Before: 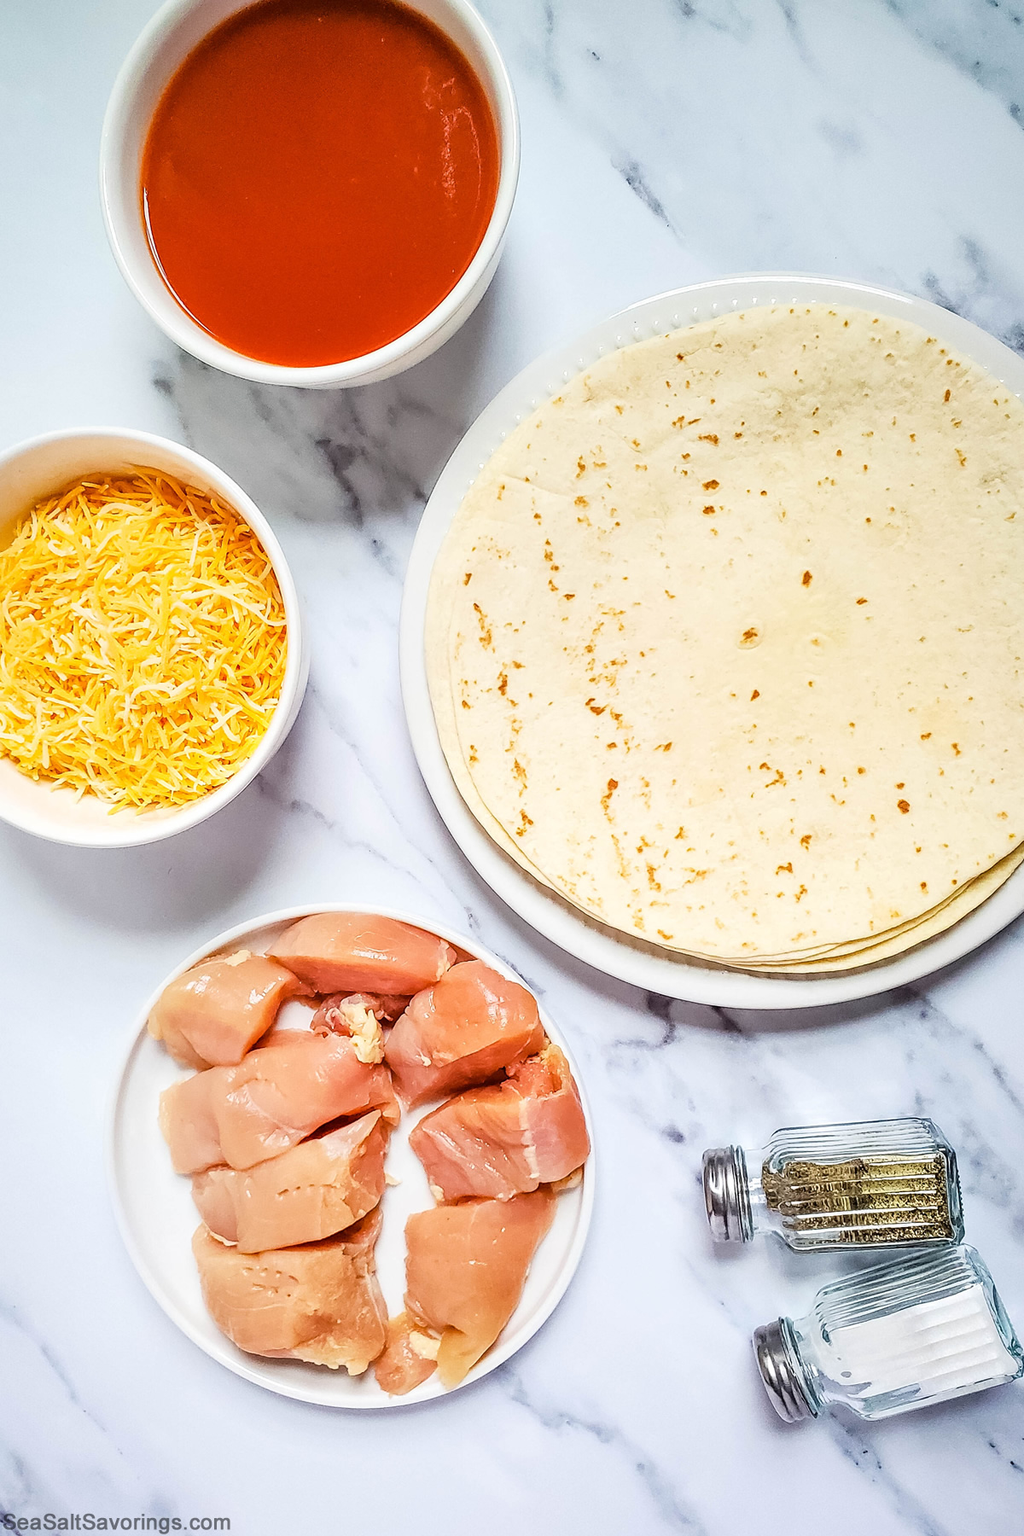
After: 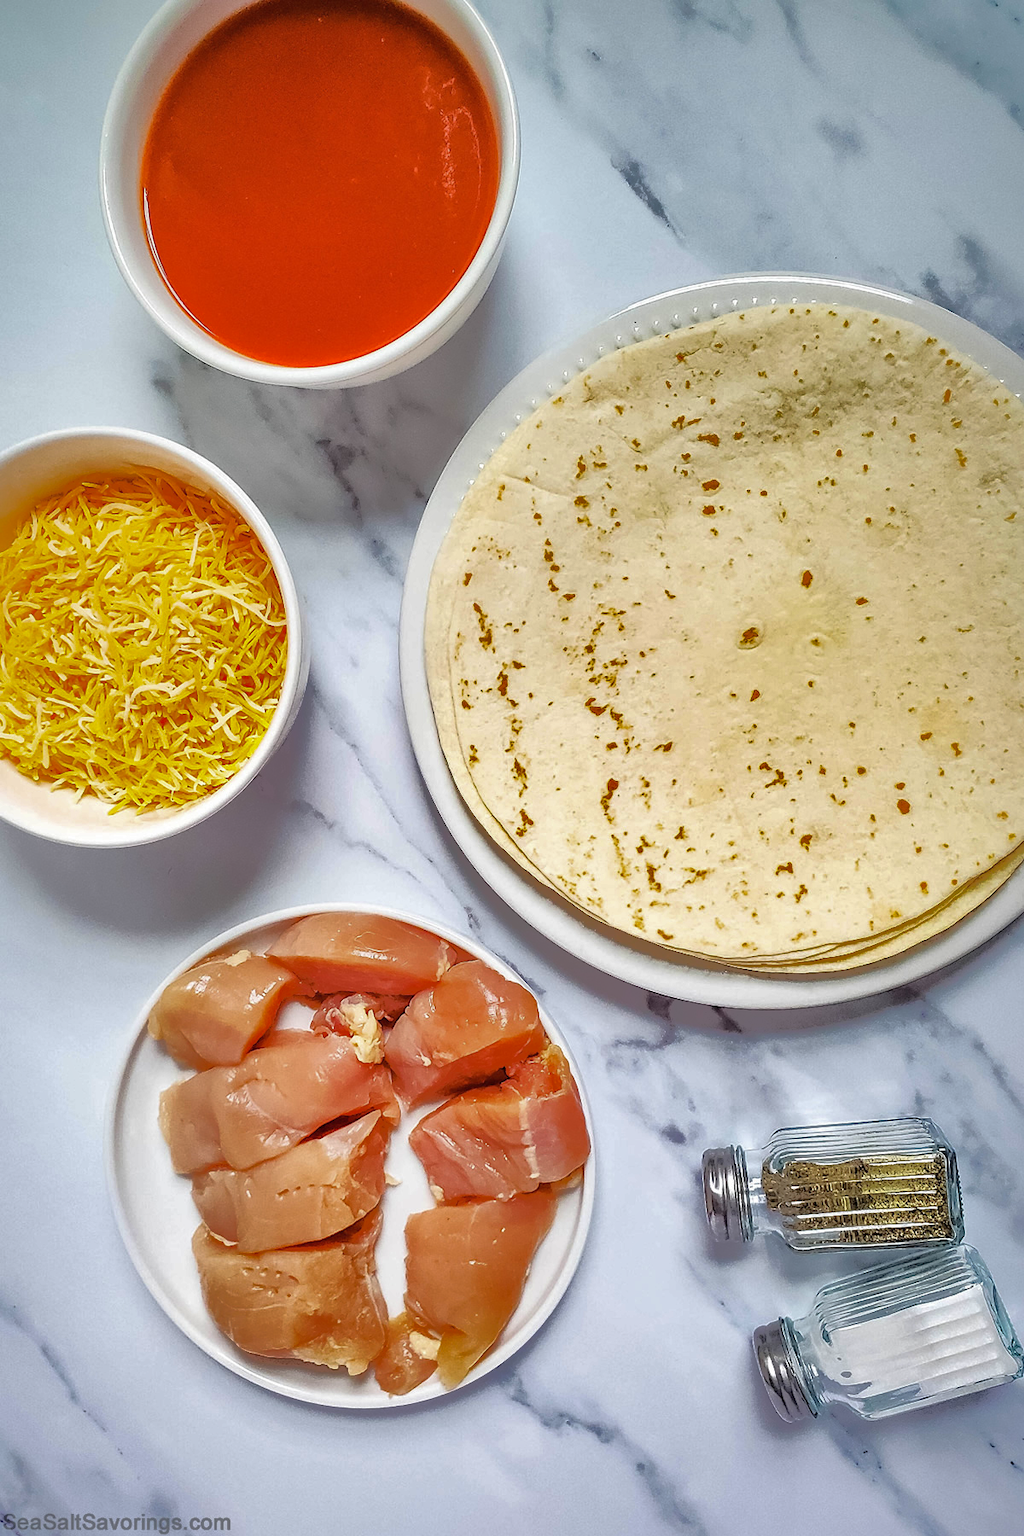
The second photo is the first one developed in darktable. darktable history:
shadows and highlights: shadows 25.07, highlights -70
